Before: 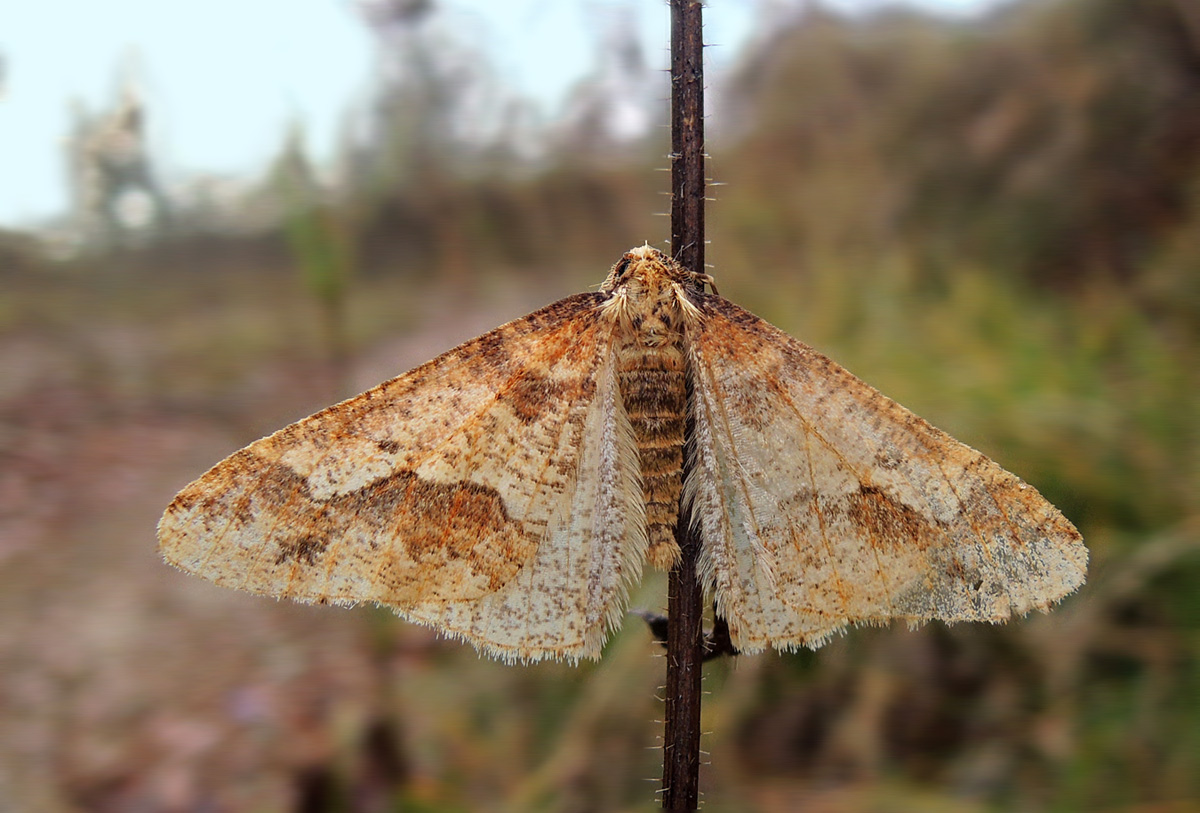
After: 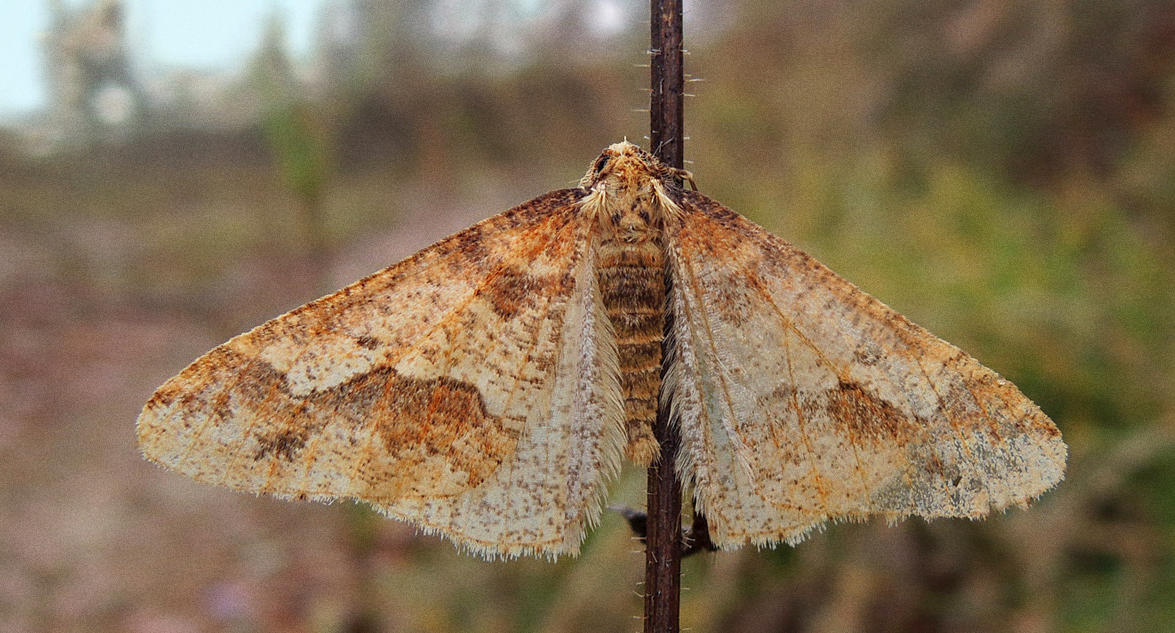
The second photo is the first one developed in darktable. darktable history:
grain: coarseness 0.09 ISO
shadows and highlights: on, module defaults
crop and rotate: left 1.814%, top 12.818%, right 0.25%, bottom 9.225%
